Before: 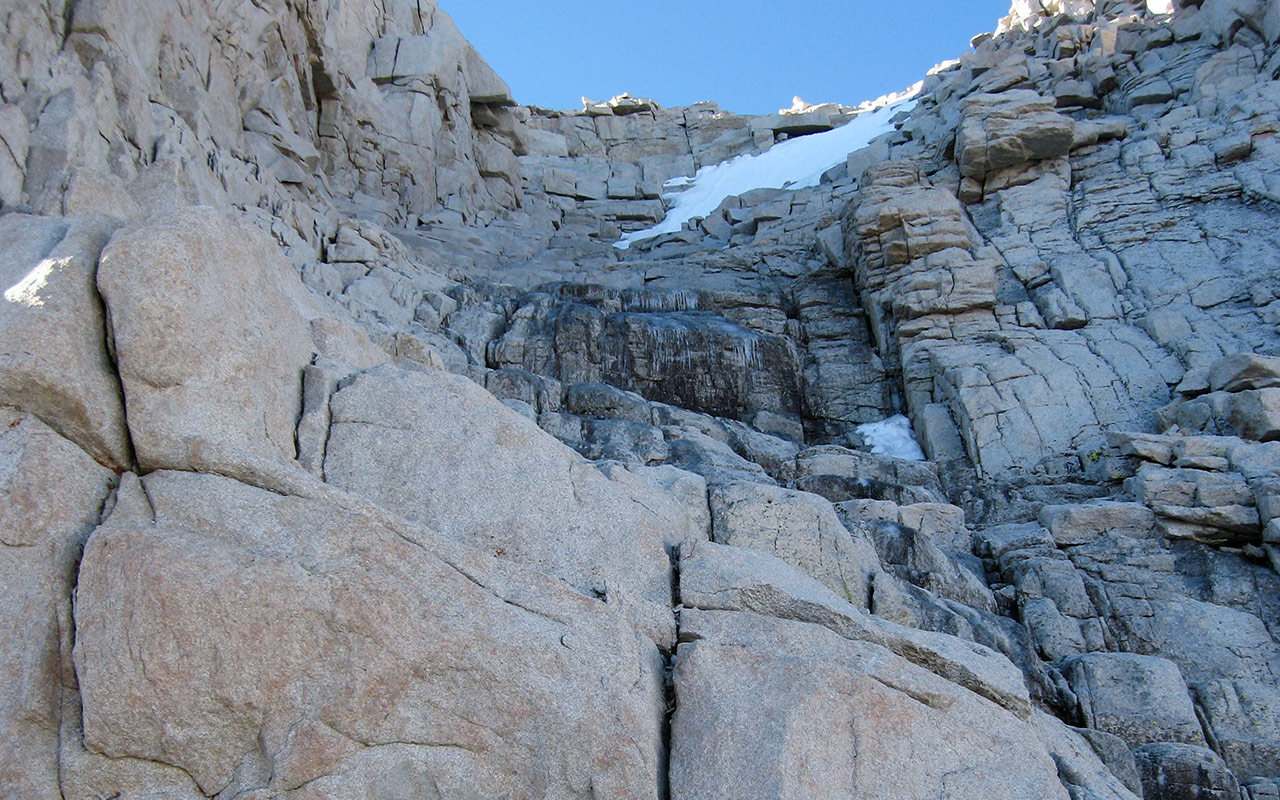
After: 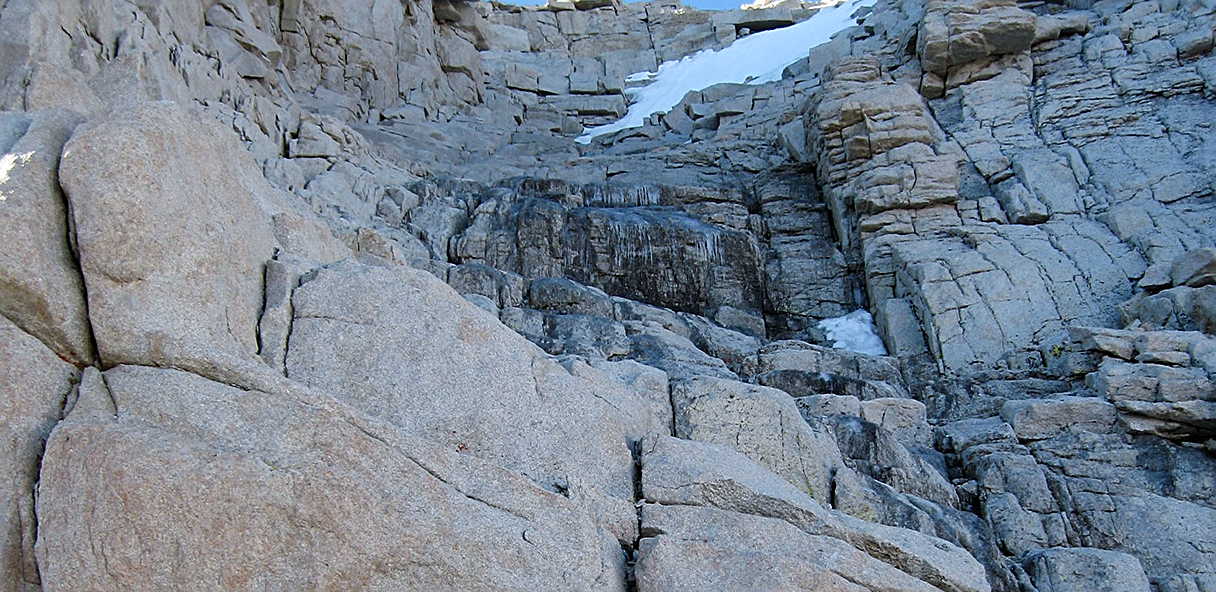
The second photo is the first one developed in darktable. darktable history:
crop and rotate: left 2.991%, top 13.302%, right 1.981%, bottom 12.636%
sharpen: on, module defaults
